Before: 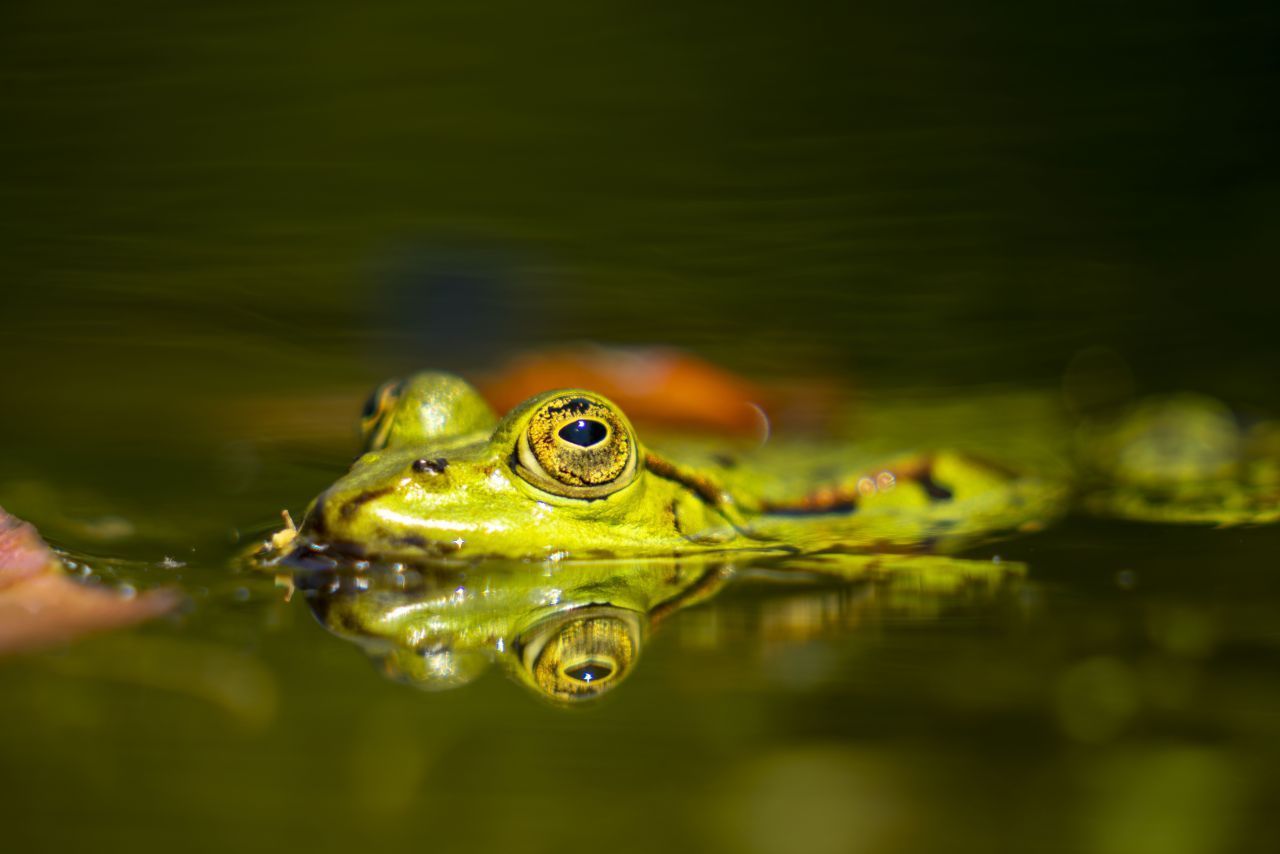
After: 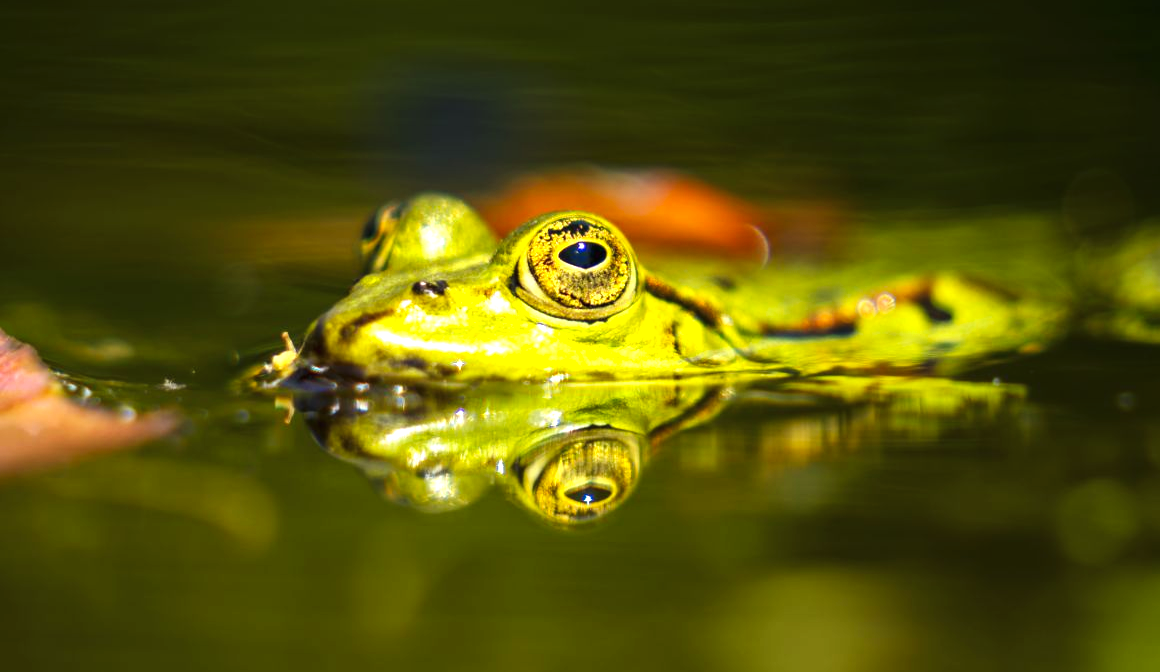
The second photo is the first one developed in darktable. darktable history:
tone curve: curves: ch0 [(0, 0) (0.227, 0.17) (0.766, 0.774) (1, 1)]; ch1 [(0, 0) (0.114, 0.127) (0.437, 0.452) (0.498, 0.495) (0.579, 0.602) (1, 1)]; ch2 [(0, 0) (0.233, 0.259) (0.493, 0.492) (0.568, 0.596) (1, 1)], preserve colors none
exposure: black level correction 0, exposure 0.702 EV, compensate highlight preservation false
crop: top 20.958%, right 9.336%, bottom 0.347%
